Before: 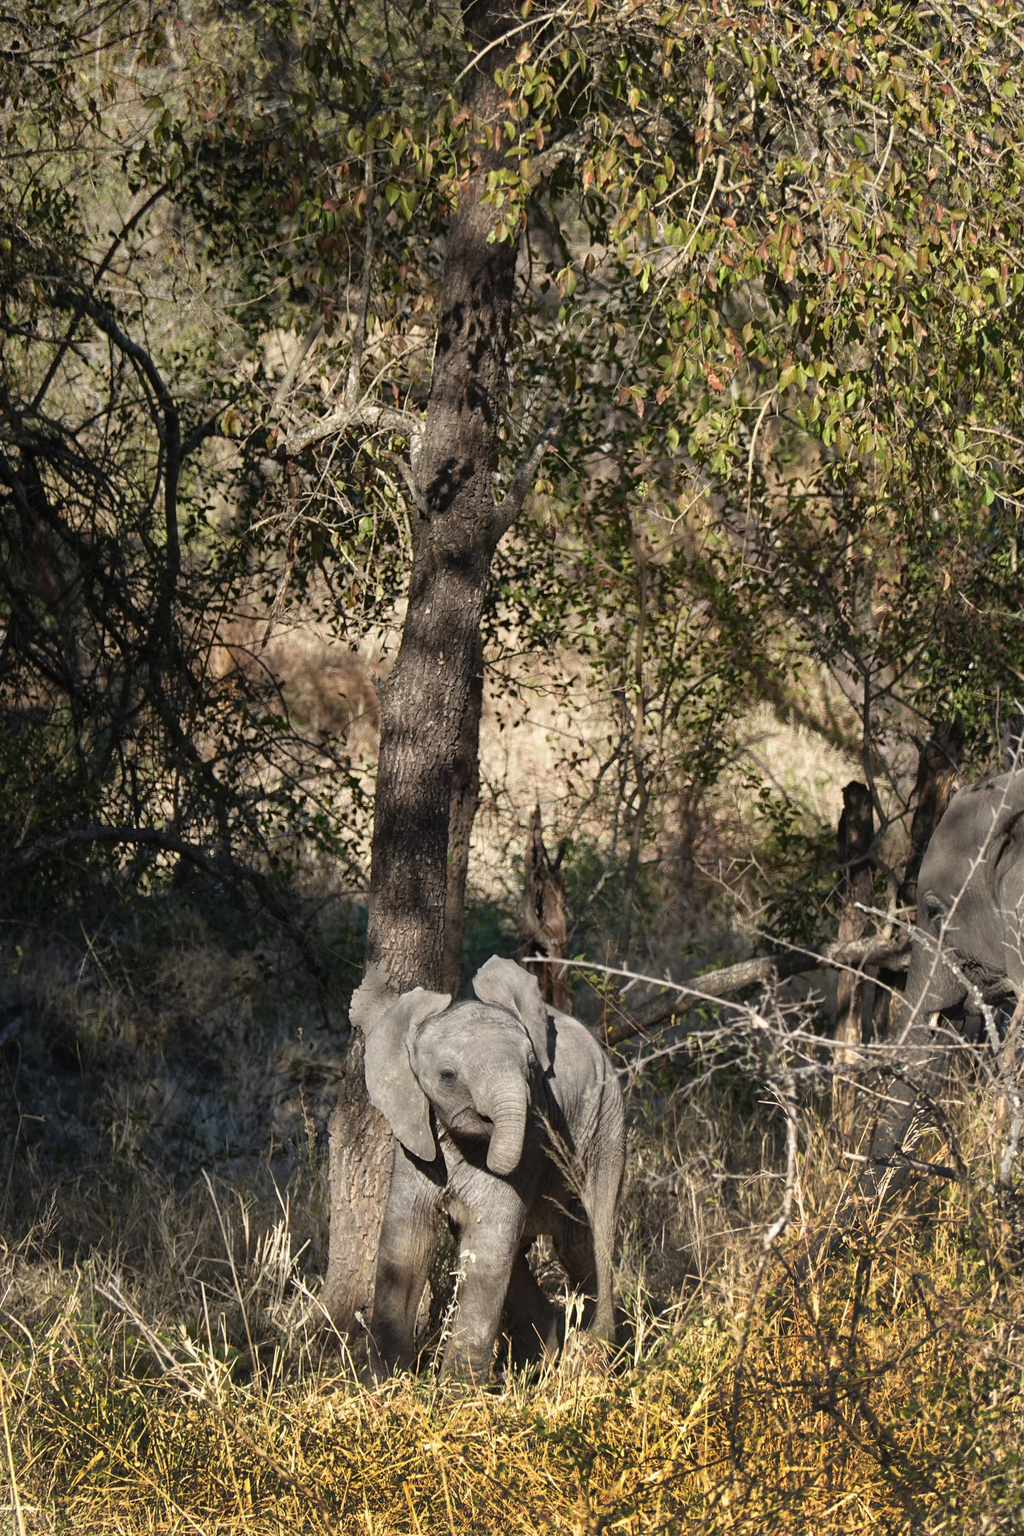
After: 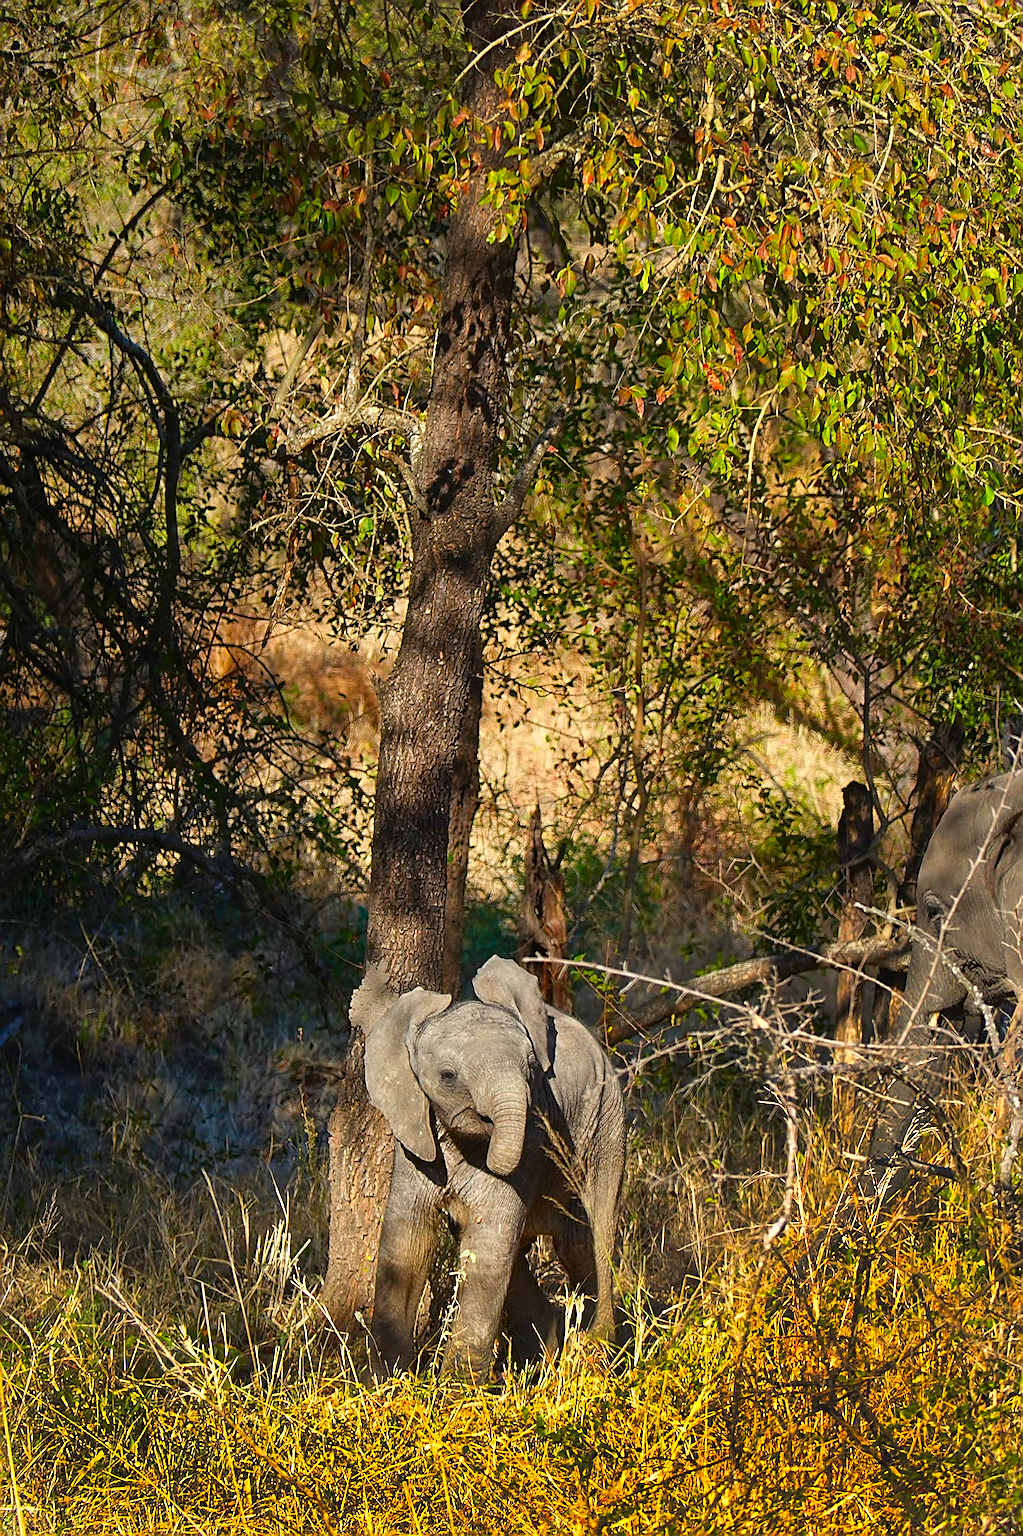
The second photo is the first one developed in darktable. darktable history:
color correction: saturation 2.15
sharpen: radius 1.4, amount 1.25, threshold 0.7
